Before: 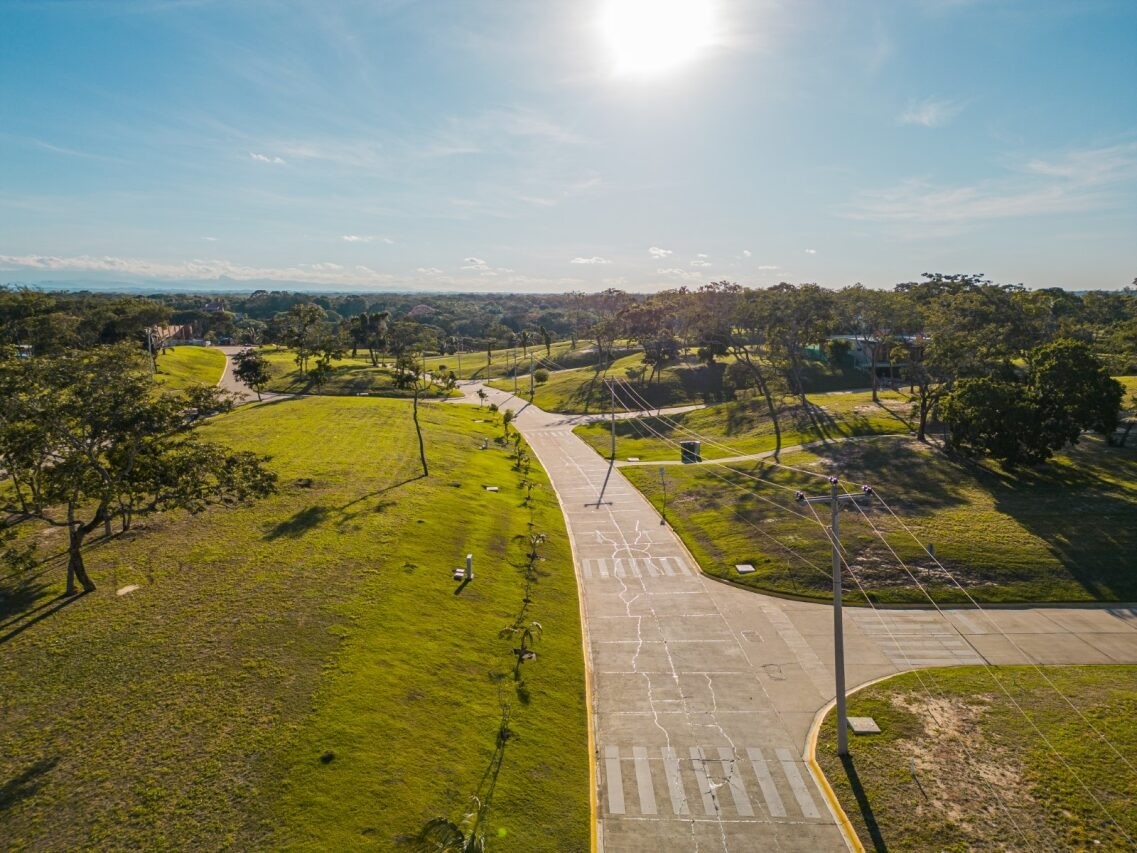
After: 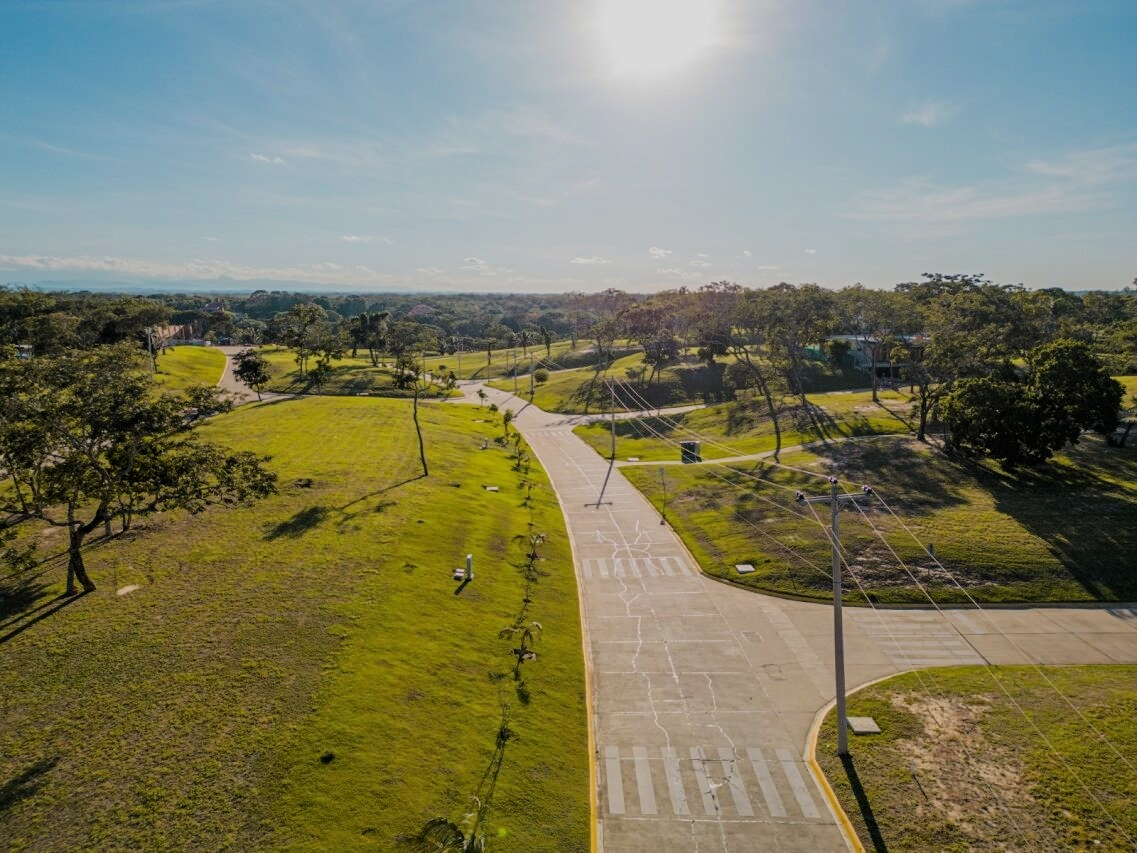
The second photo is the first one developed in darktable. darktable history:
filmic rgb: middle gray luminance 18.32%, black relative exposure -8.99 EV, white relative exposure 3.69 EV, target black luminance 0%, hardness 4.84, latitude 68.27%, contrast 0.946, highlights saturation mix 20.08%, shadows ↔ highlights balance 21.89%
